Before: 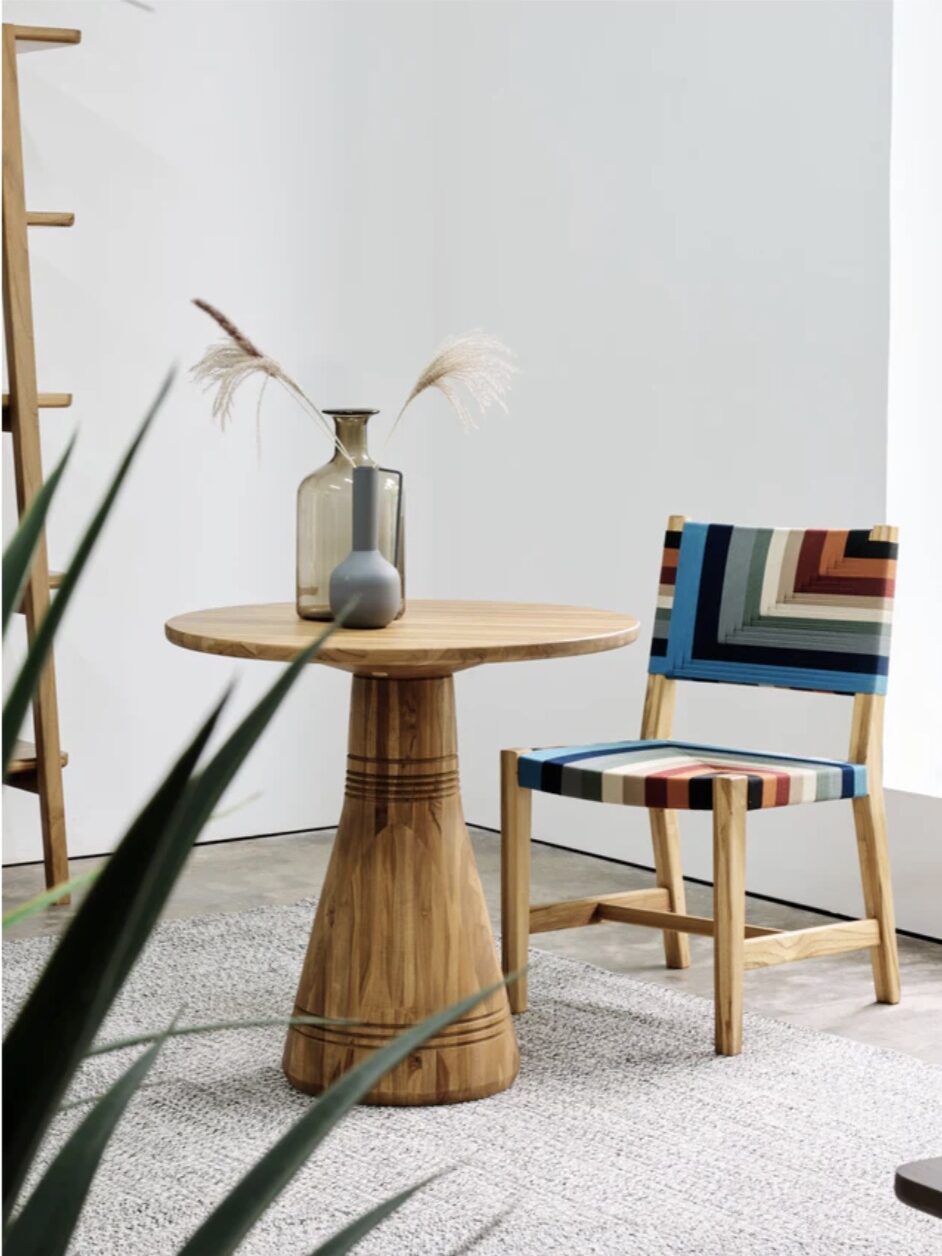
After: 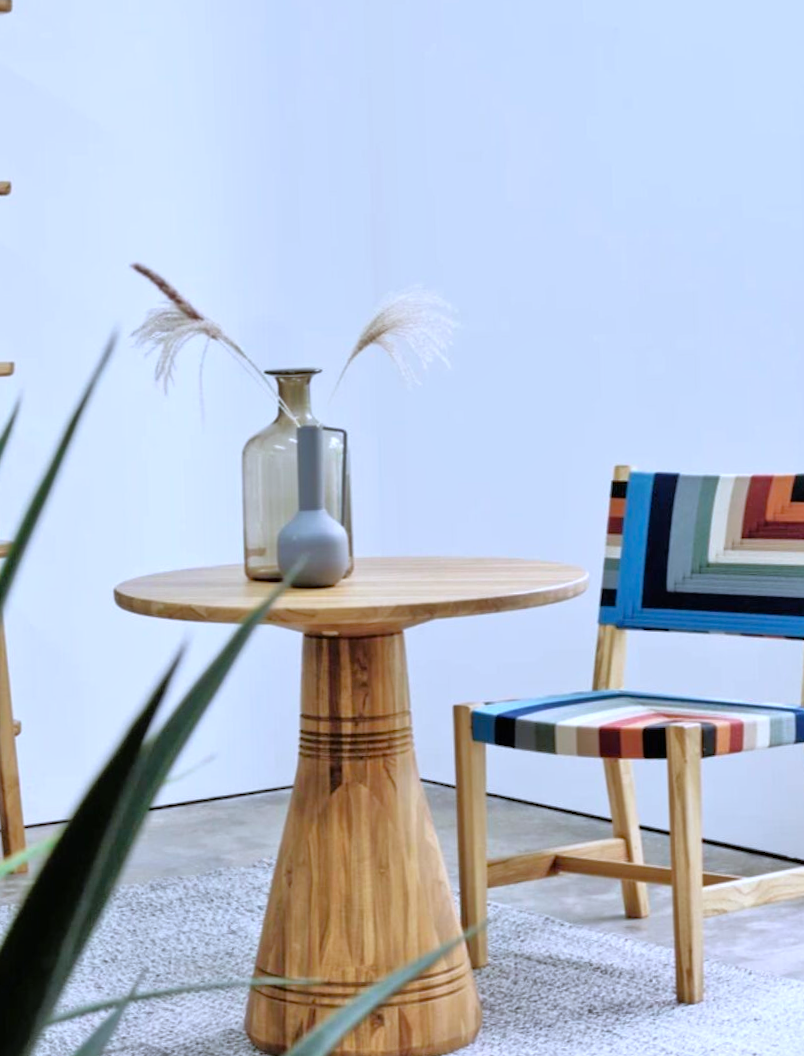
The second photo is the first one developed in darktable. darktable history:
white balance: red 0.948, green 1.02, blue 1.176
crop and rotate: left 7.196%, top 4.574%, right 10.605%, bottom 13.178%
rotate and perspective: rotation -1.75°, automatic cropping off
tone equalizer: -7 EV 0.15 EV, -6 EV 0.6 EV, -5 EV 1.15 EV, -4 EV 1.33 EV, -3 EV 1.15 EV, -2 EV 0.6 EV, -1 EV 0.15 EV, mask exposure compensation -0.5 EV
